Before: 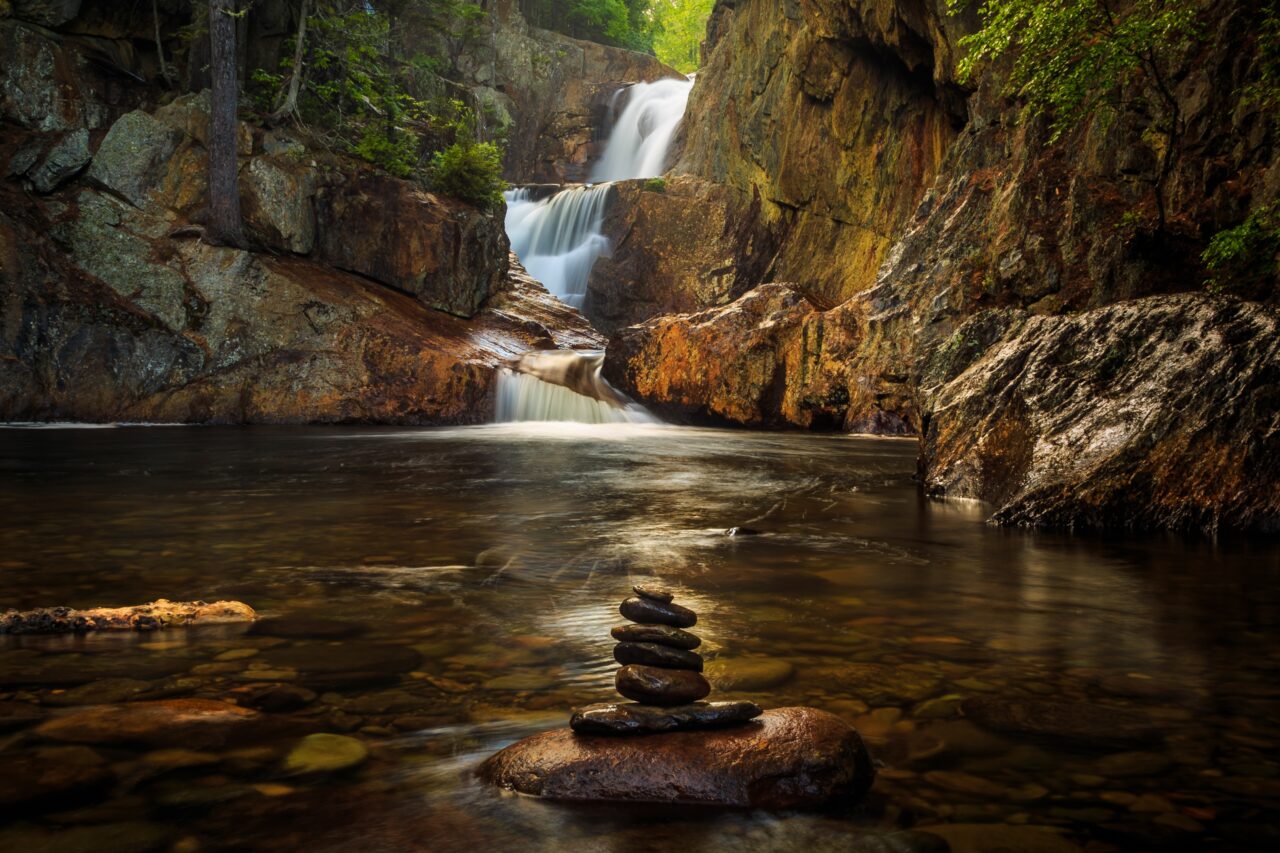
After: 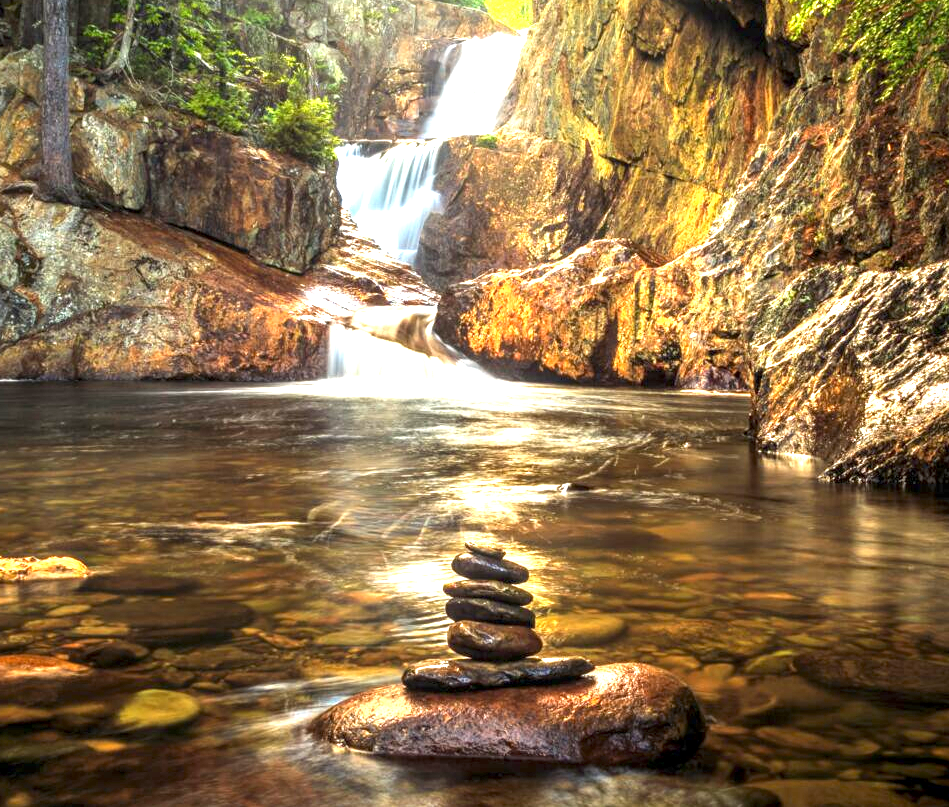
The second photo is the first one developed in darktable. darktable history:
exposure: exposure 2.203 EV, compensate highlight preservation false
crop and rotate: left 13.175%, top 5.316%, right 12.625%
local contrast: on, module defaults
